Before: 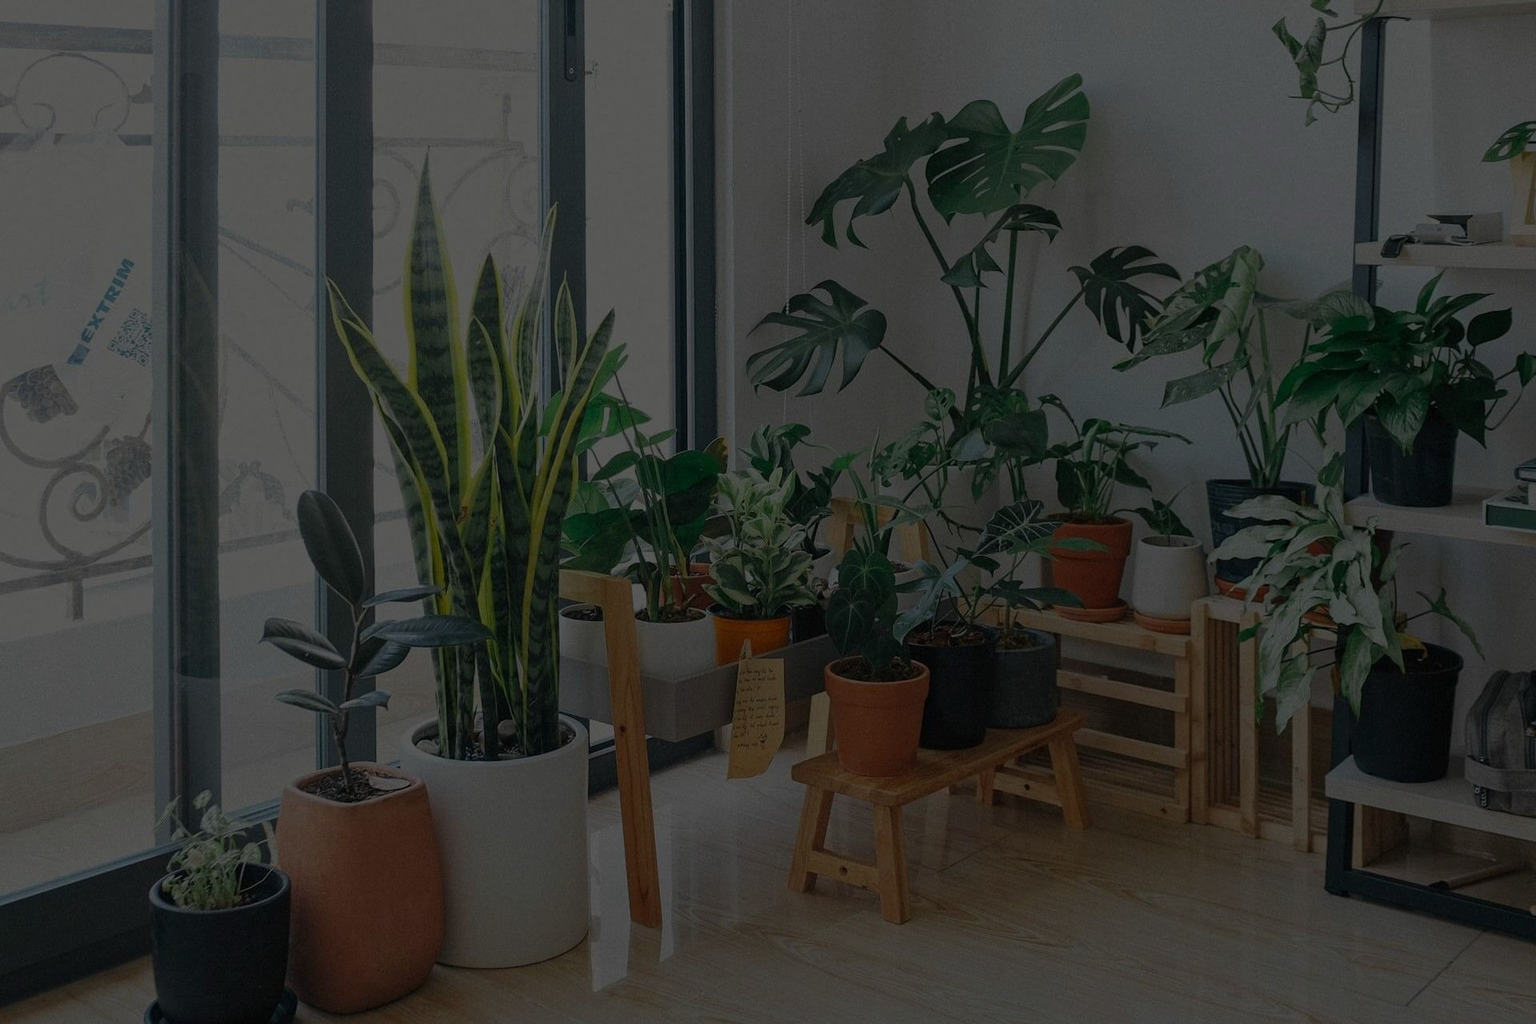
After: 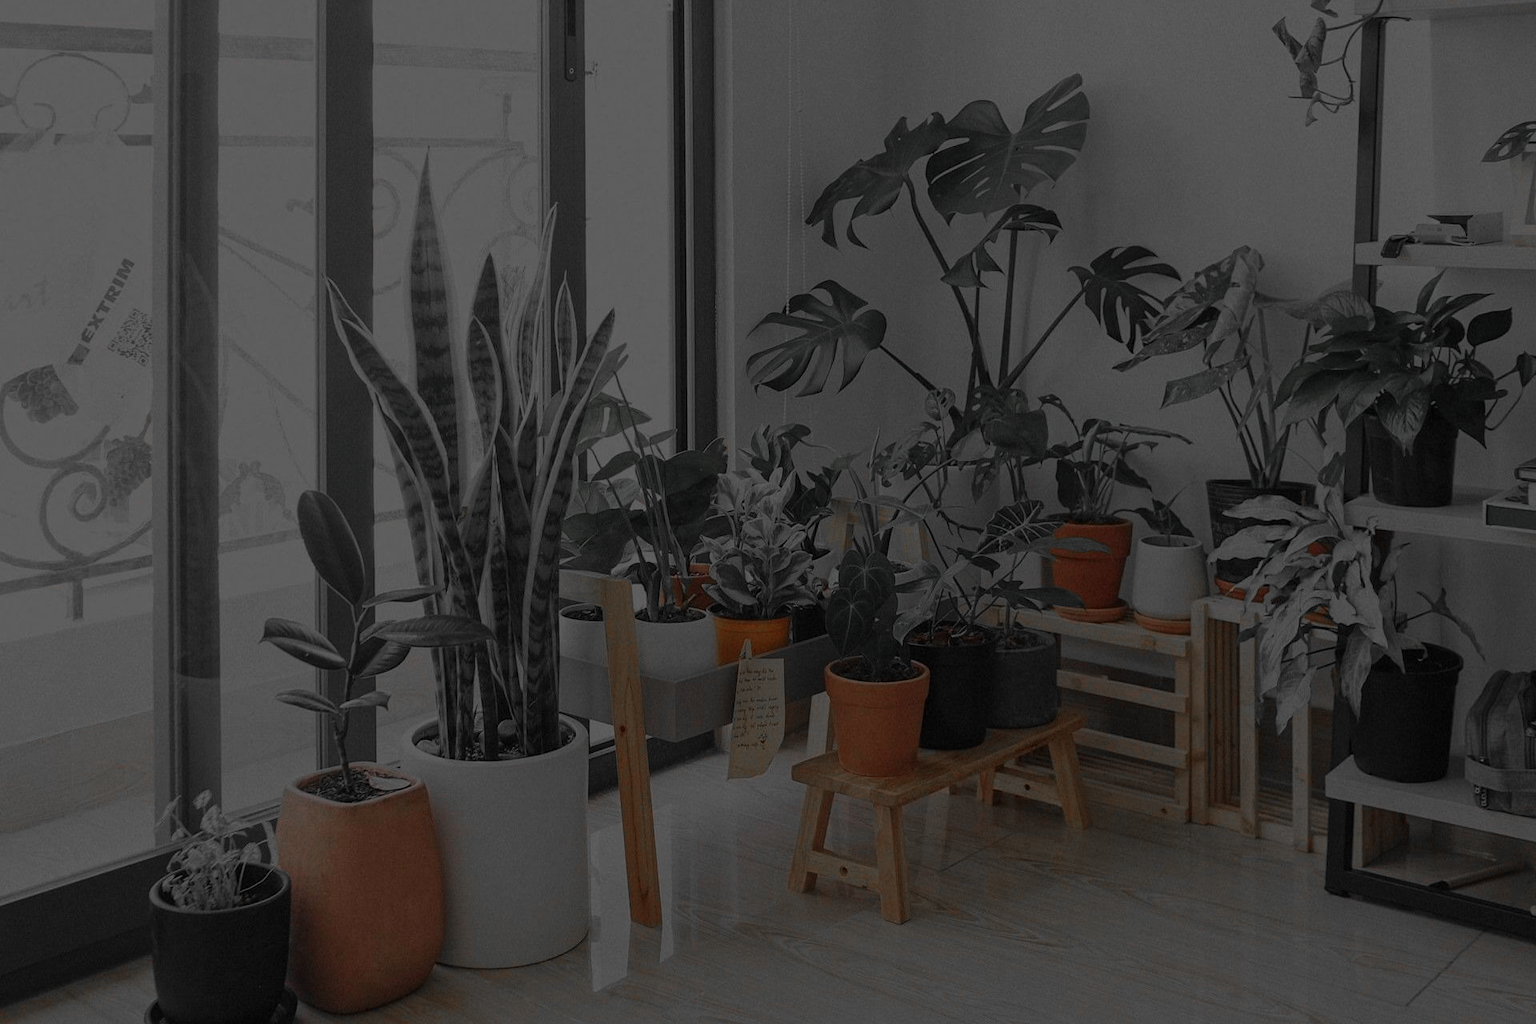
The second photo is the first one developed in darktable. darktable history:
color zones: curves: ch0 [(0, 0.65) (0.096, 0.644) (0.221, 0.539) (0.429, 0.5) (0.571, 0.5) (0.714, 0.5) (0.857, 0.5) (1, 0.65)]; ch1 [(0, 0.5) (0.143, 0.5) (0.257, -0.002) (0.429, 0.04) (0.571, -0.001) (0.714, -0.015) (0.857, 0.024) (1, 0.5)]
exposure: exposure 0.2 EV, compensate highlight preservation false
